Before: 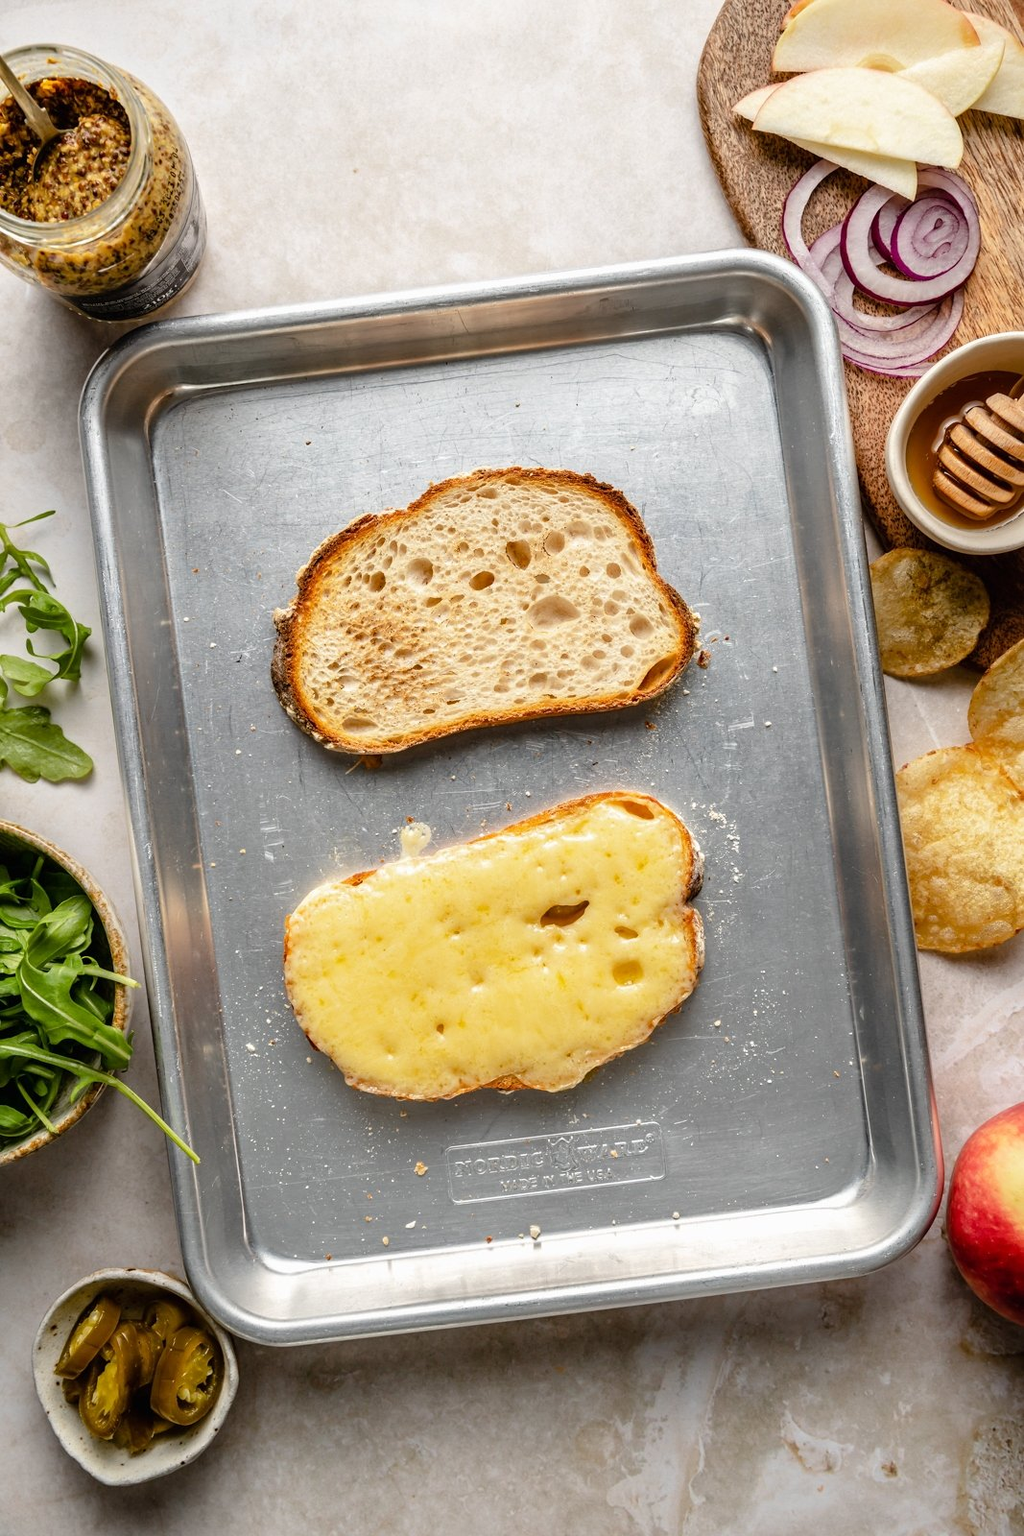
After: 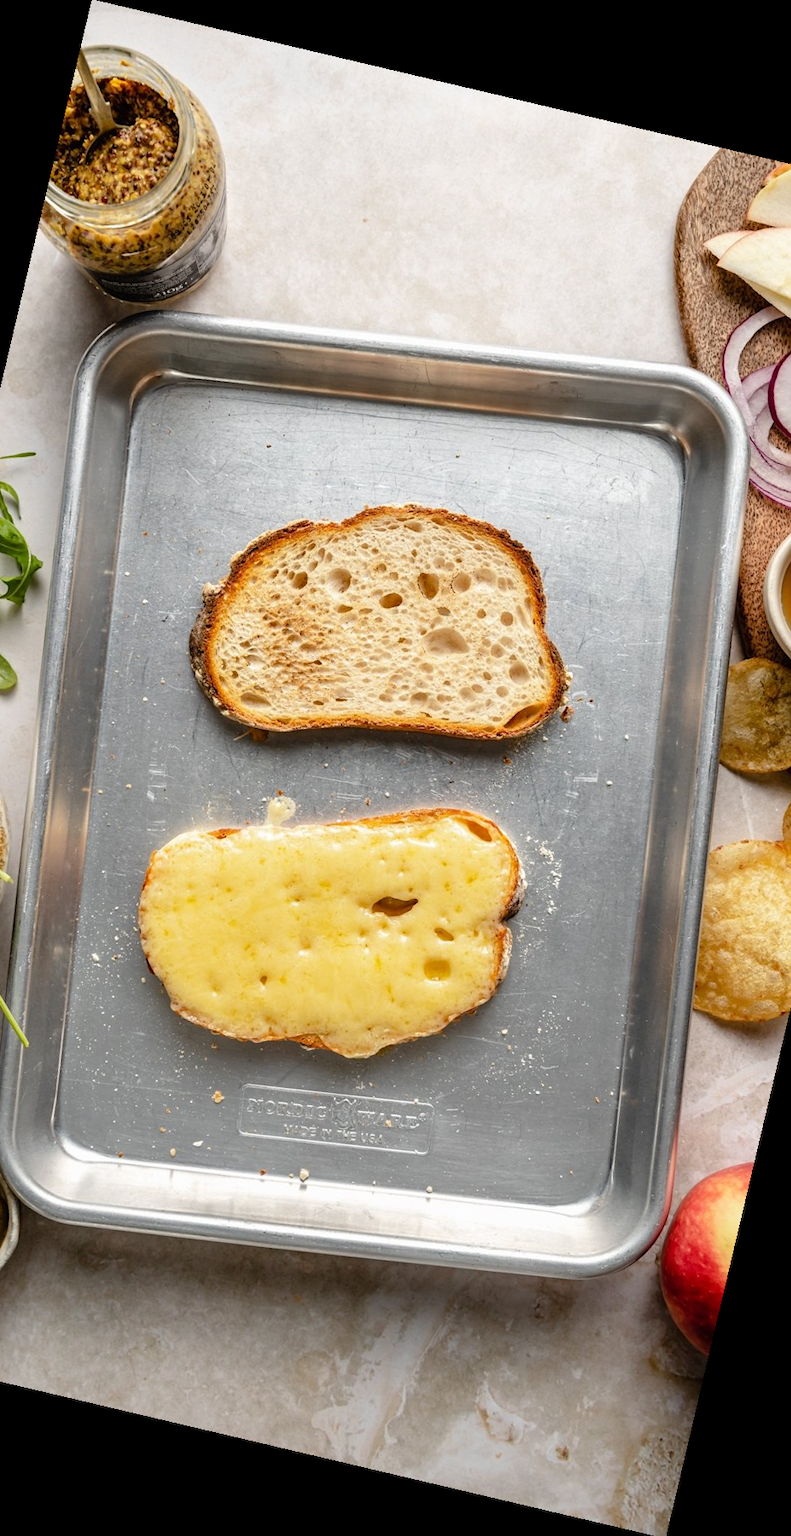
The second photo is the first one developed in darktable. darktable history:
crop and rotate: left 18.442%, right 15.508%
rotate and perspective: rotation 13.27°, automatic cropping off
rgb levels: preserve colors max RGB
